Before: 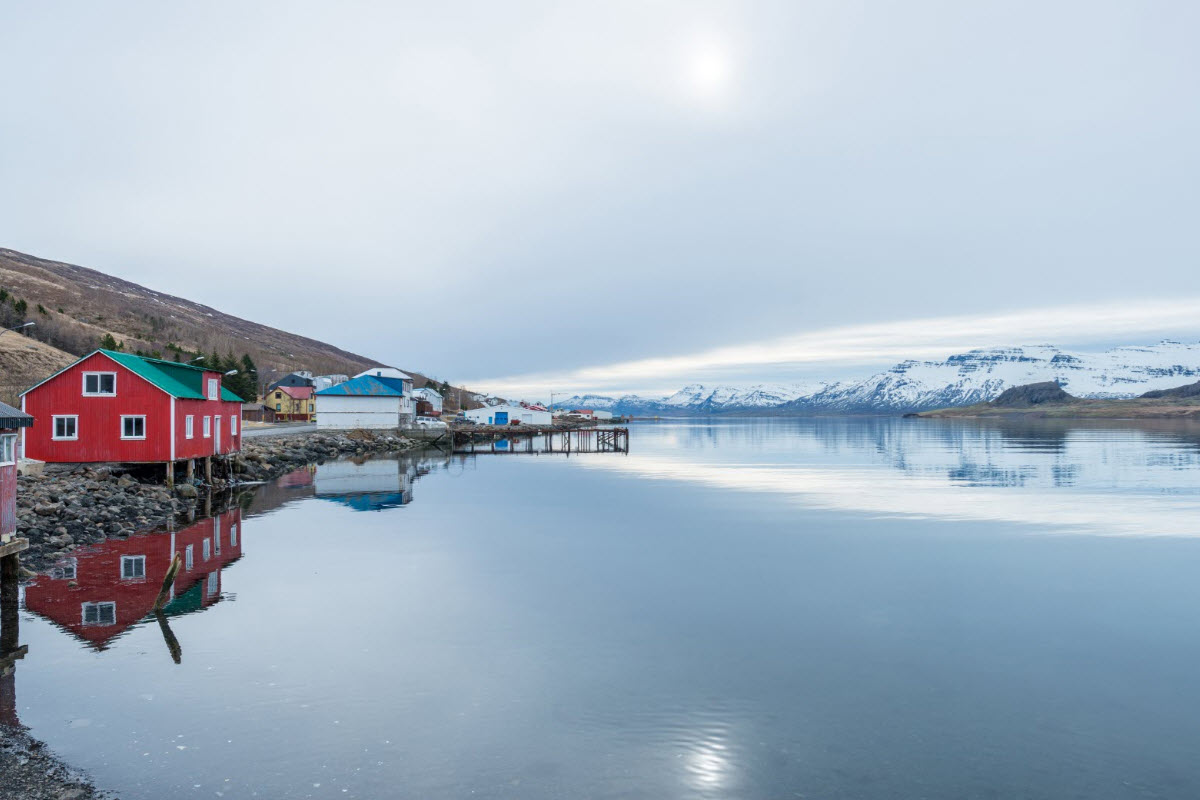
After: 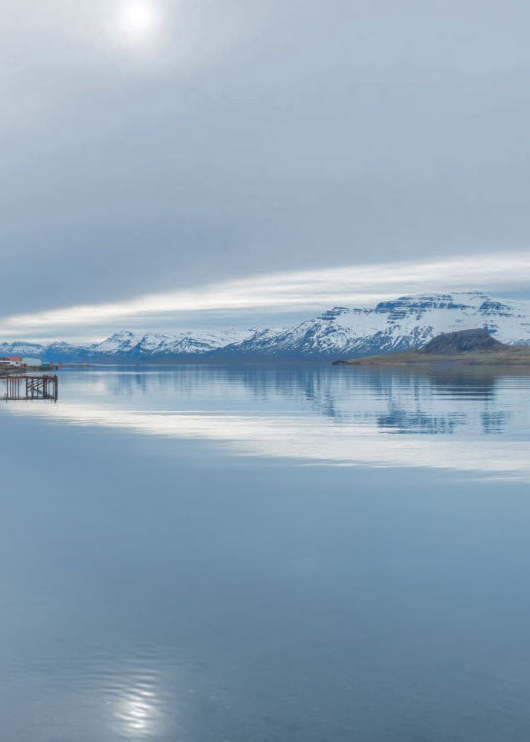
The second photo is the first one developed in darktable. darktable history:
crop: left 47.628%, top 6.643%, right 7.874%
shadows and highlights: shadows 60, highlights -60
